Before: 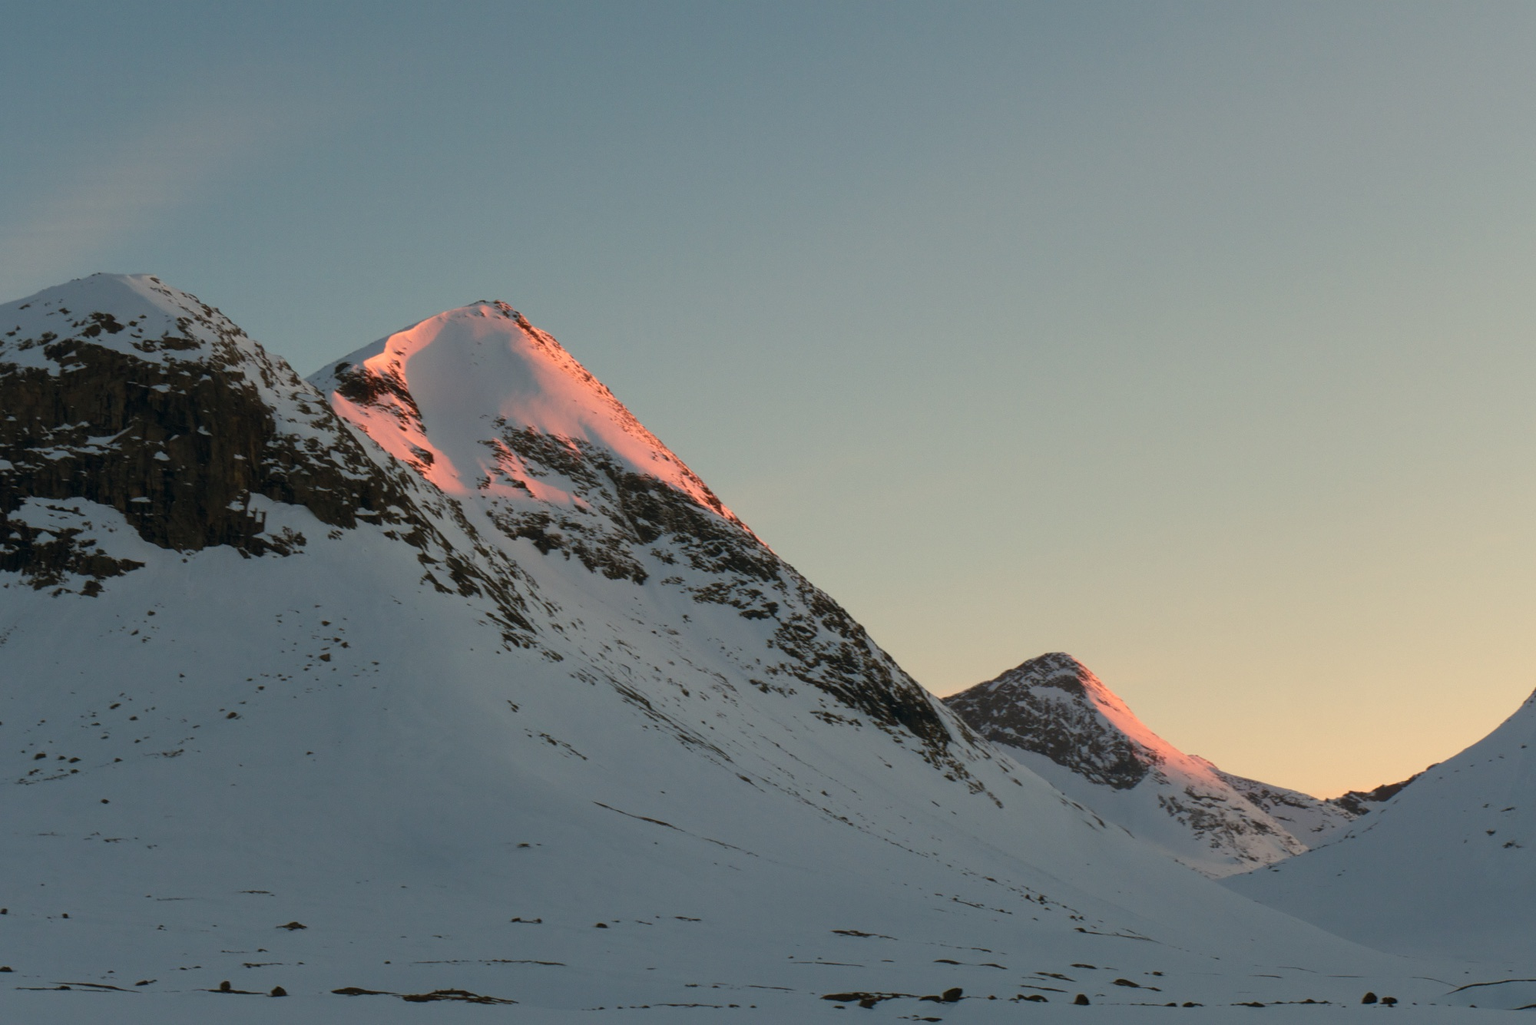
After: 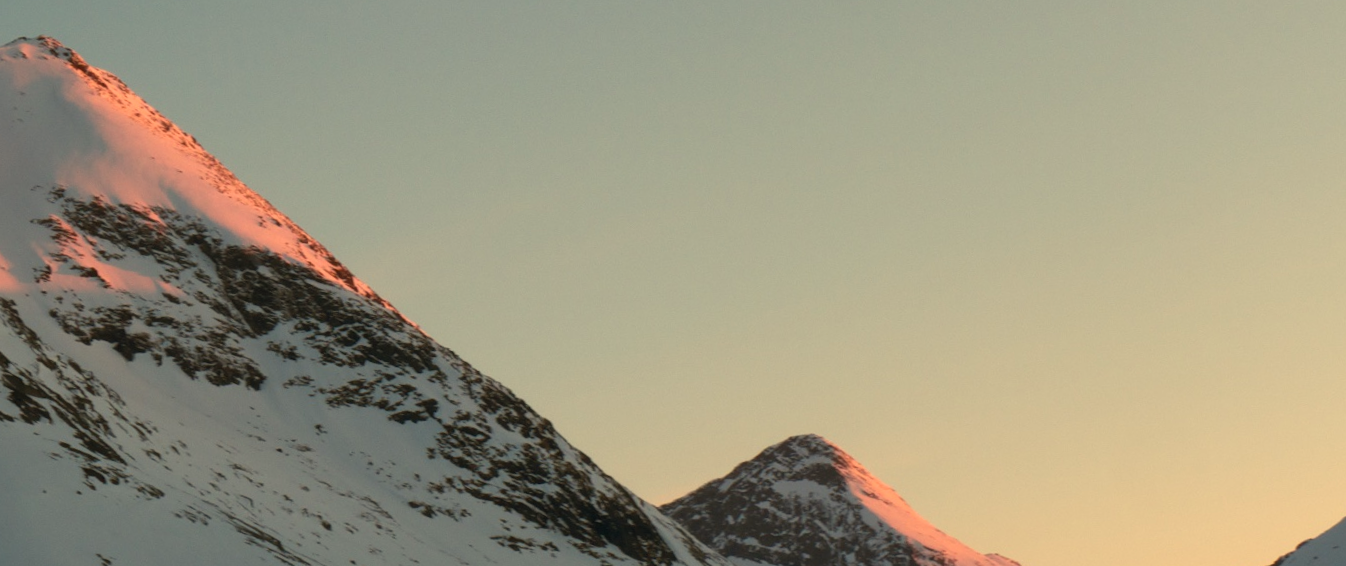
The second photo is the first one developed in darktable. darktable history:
white balance: red 1.029, blue 0.92
rotate and perspective: rotation -4.57°, crop left 0.054, crop right 0.944, crop top 0.087, crop bottom 0.914
crop and rotate: left 27.938%, top 27.046%, bottom 27.046%
